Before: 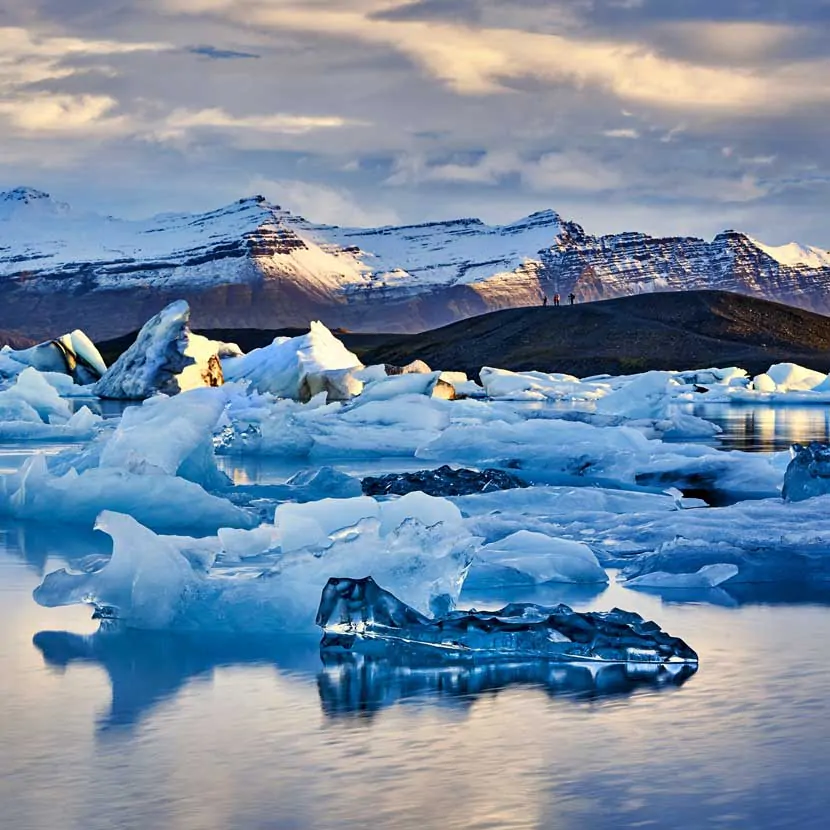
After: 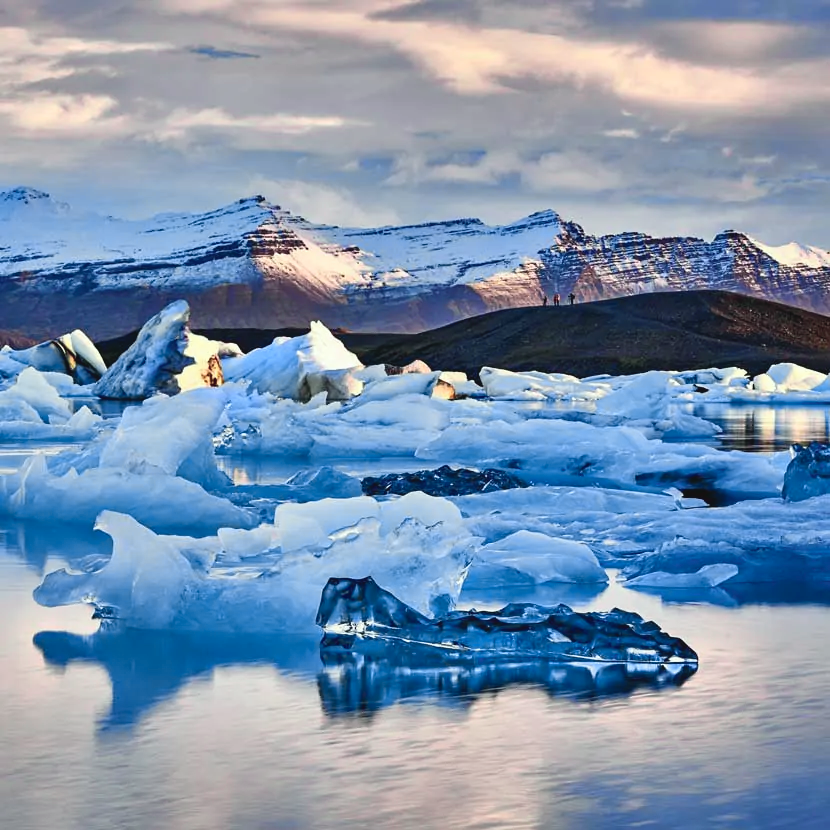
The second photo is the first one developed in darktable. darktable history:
tone curve: curves: ch0 [(0, 0.046) (0.04, 0.074) (0.831, 0.861) (1, 1)]; ch1 [(0, 0) (0.146, 0.159) (0.338, 0.365) (0.417, 0.455) (0.489, 0.486) (0.504, 0.502) (0.529, 0.537) (0.563, 0.567) (1, 1)]; ch2 [(0, 0) (0.307, 0.298) (0.388, 0.375) (0.443, 0.456) (0.485, 0.492) (0.544, 0.525) (1, 1)], color space Lab, independent channels, preserve colors none
